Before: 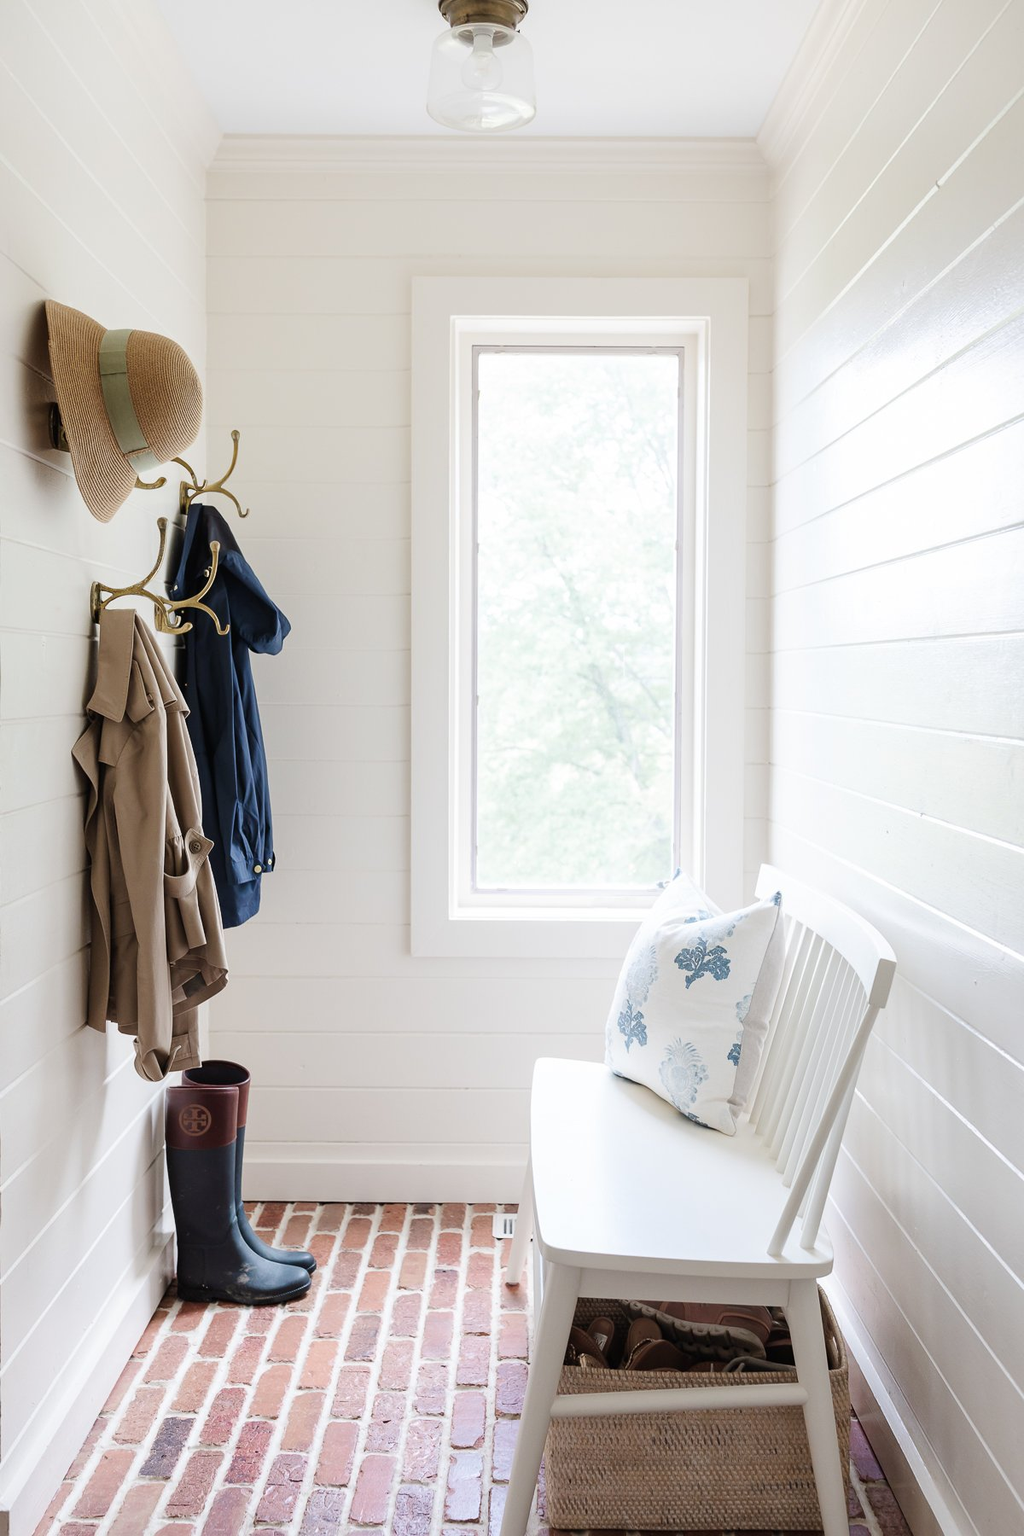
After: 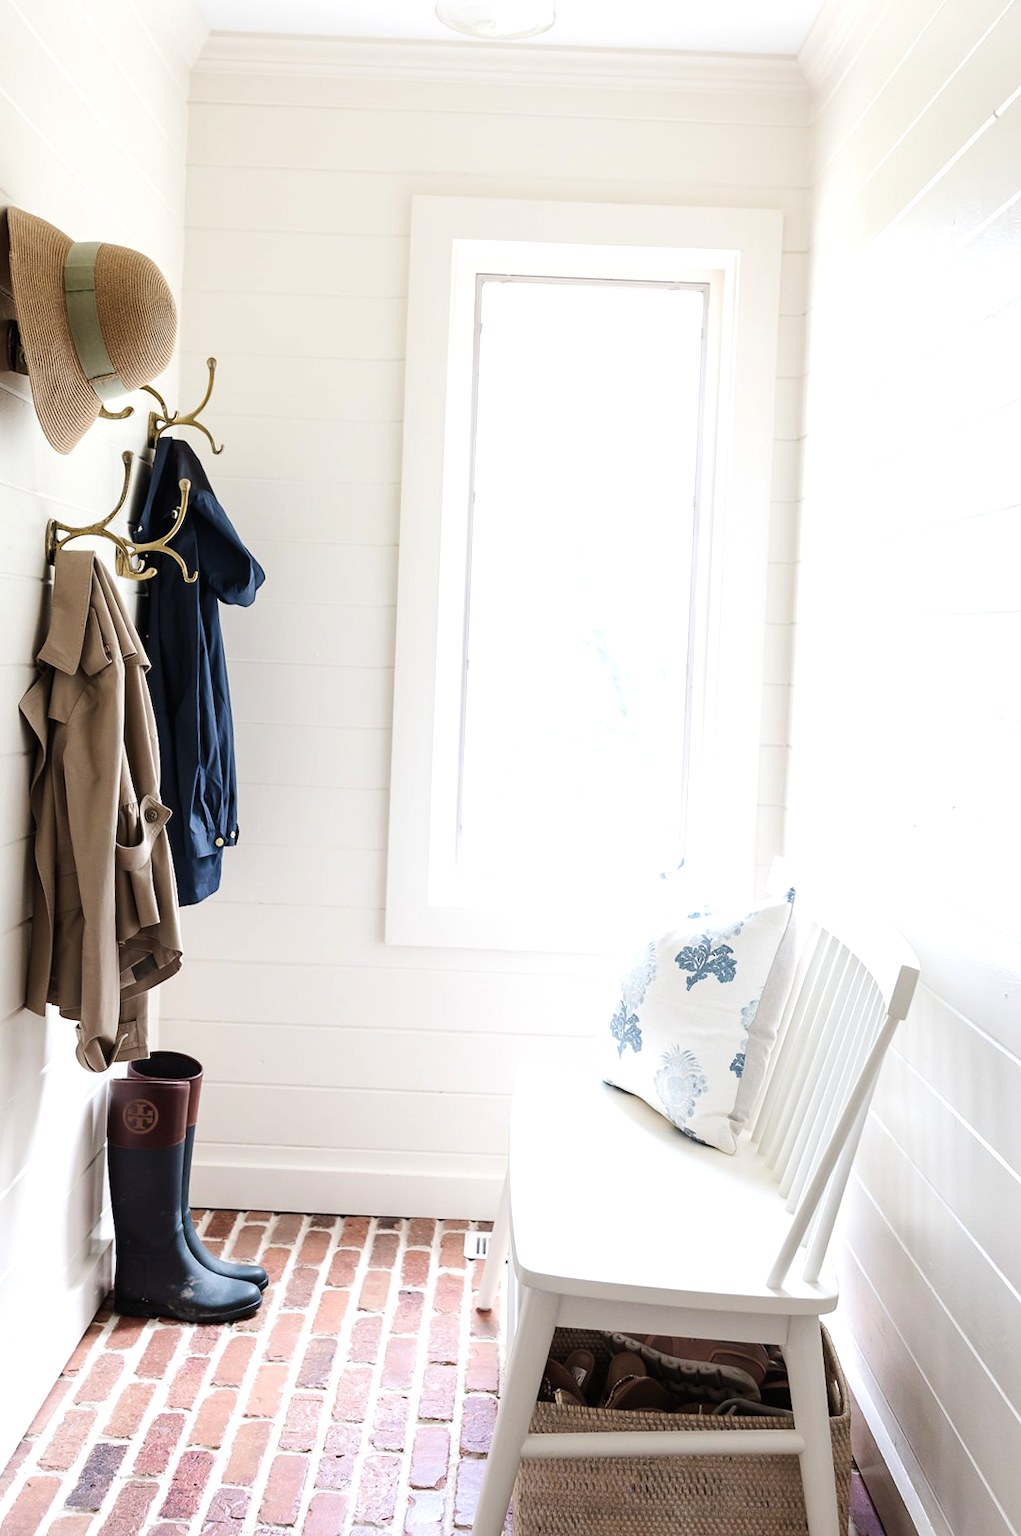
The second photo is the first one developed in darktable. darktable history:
crop and rotate: angle -2.03°, left 3.157%, top 4.012%, right 1.62%, bottom 0.521%
tone equalizer: -8 EV -0.418 EV, -7 EV -0.406 EV, -6 EV -0.334 EV, -5 EV -0.261 EV, -3 EV 0.208 EV, -2 EV 0.357 EV, -1 EV 0.408 EV, +0 EV 0.406 EV, edges refinement/feathering 500, mask exposure compensation -1.57 EV, preserve details no
